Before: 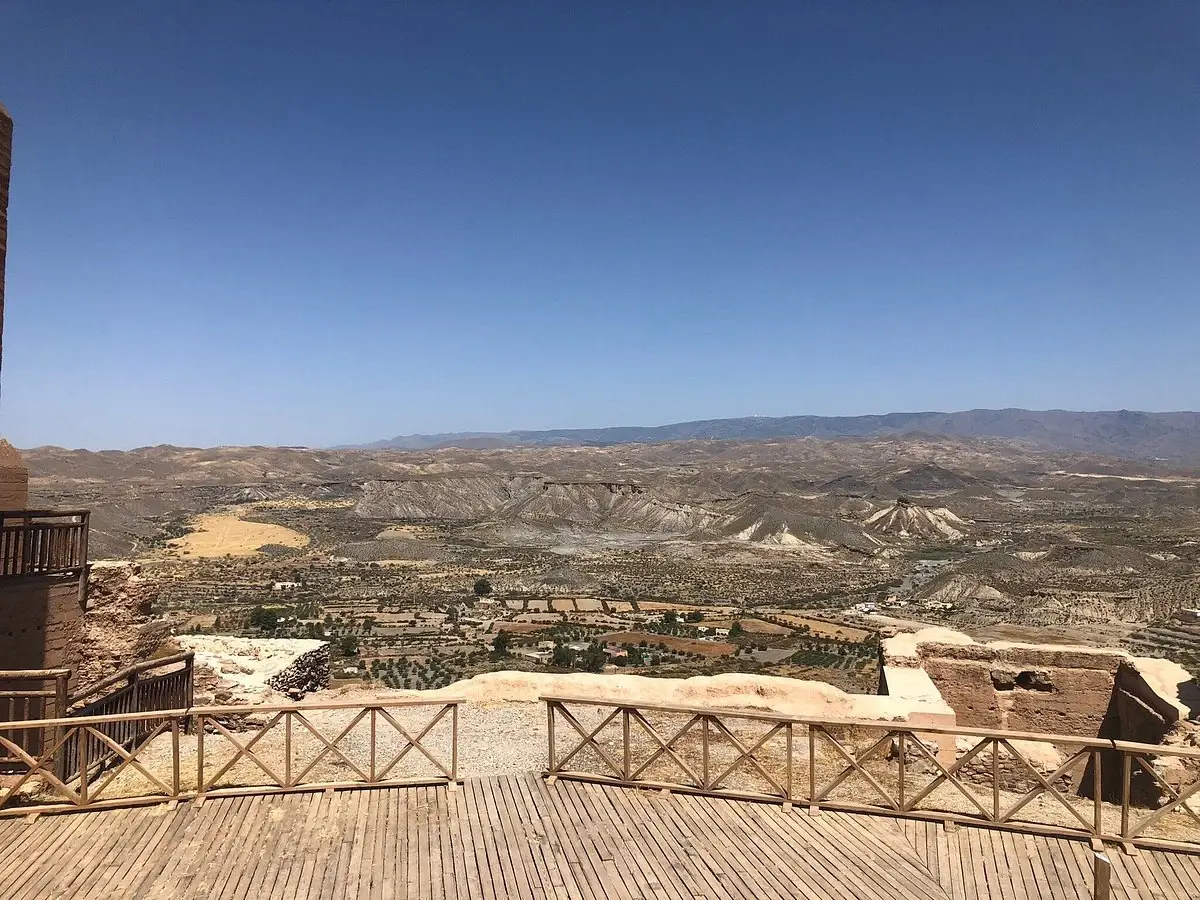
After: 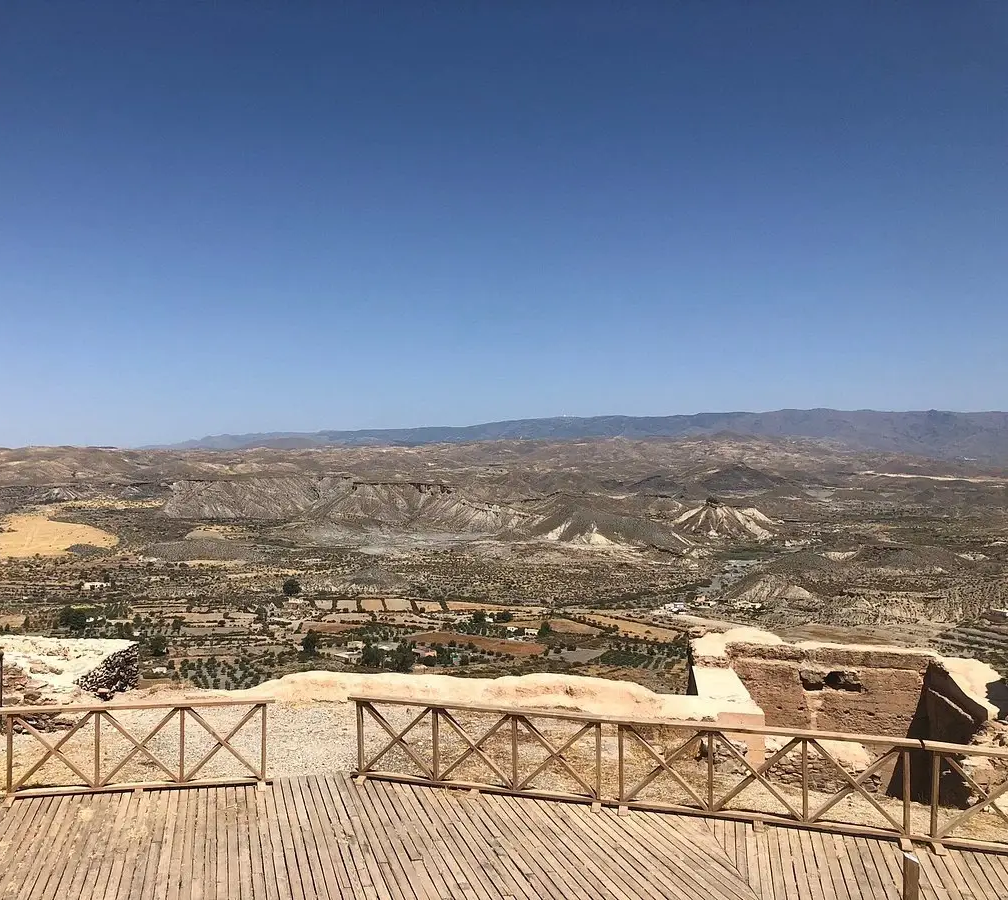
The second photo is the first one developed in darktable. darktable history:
crop: left 15.957%
